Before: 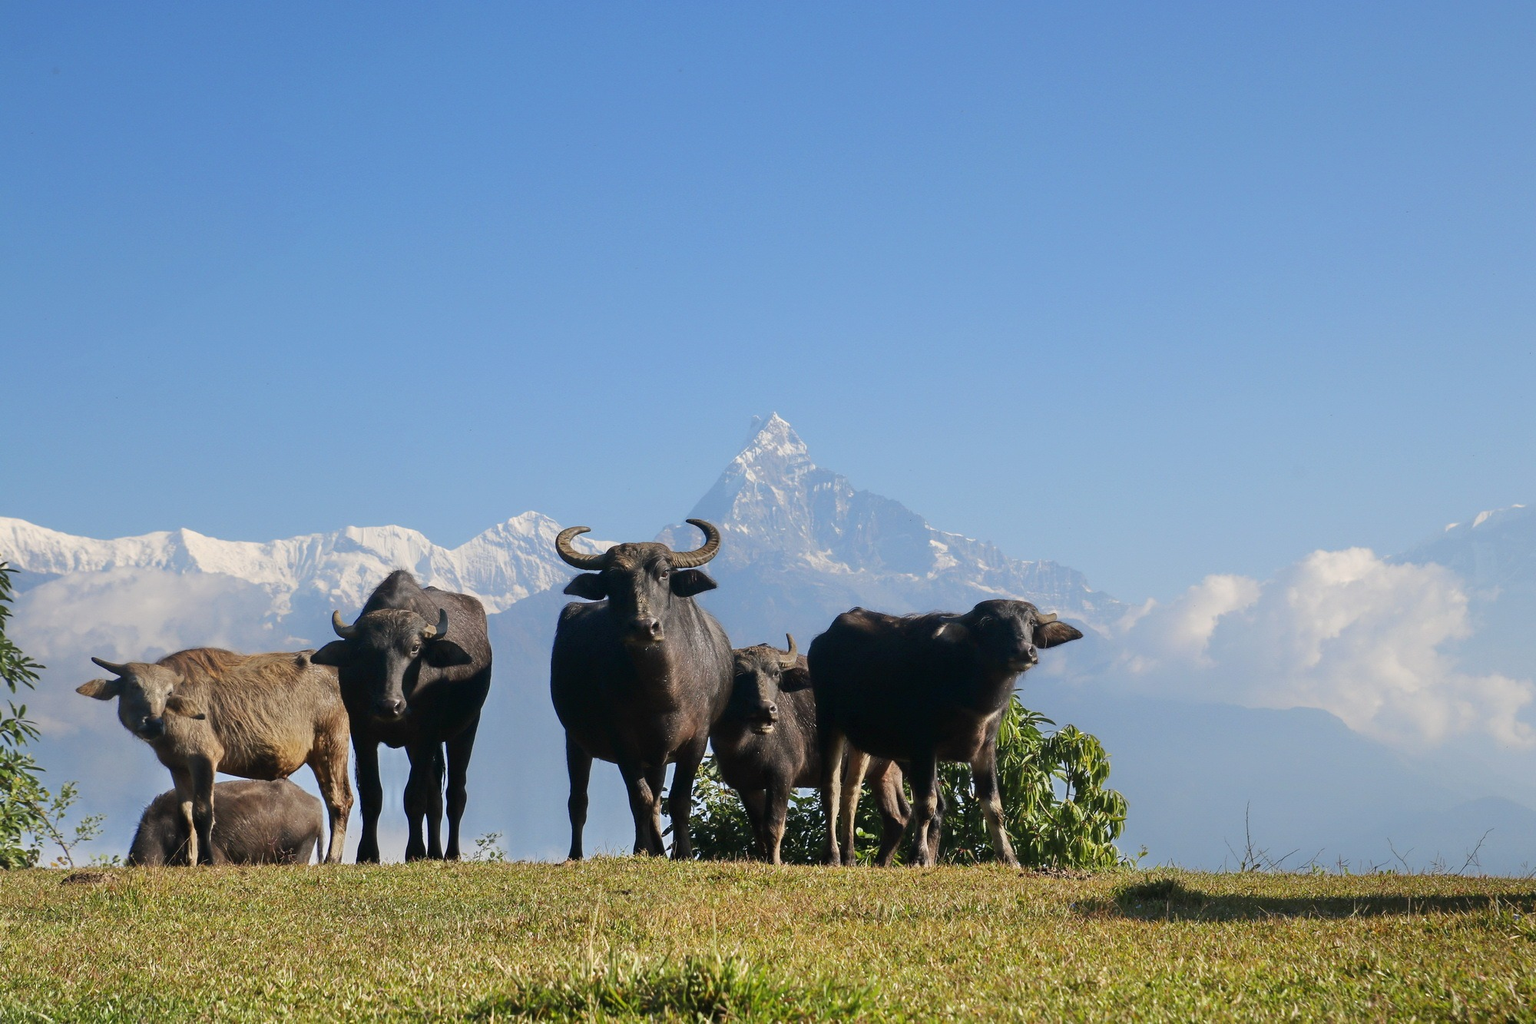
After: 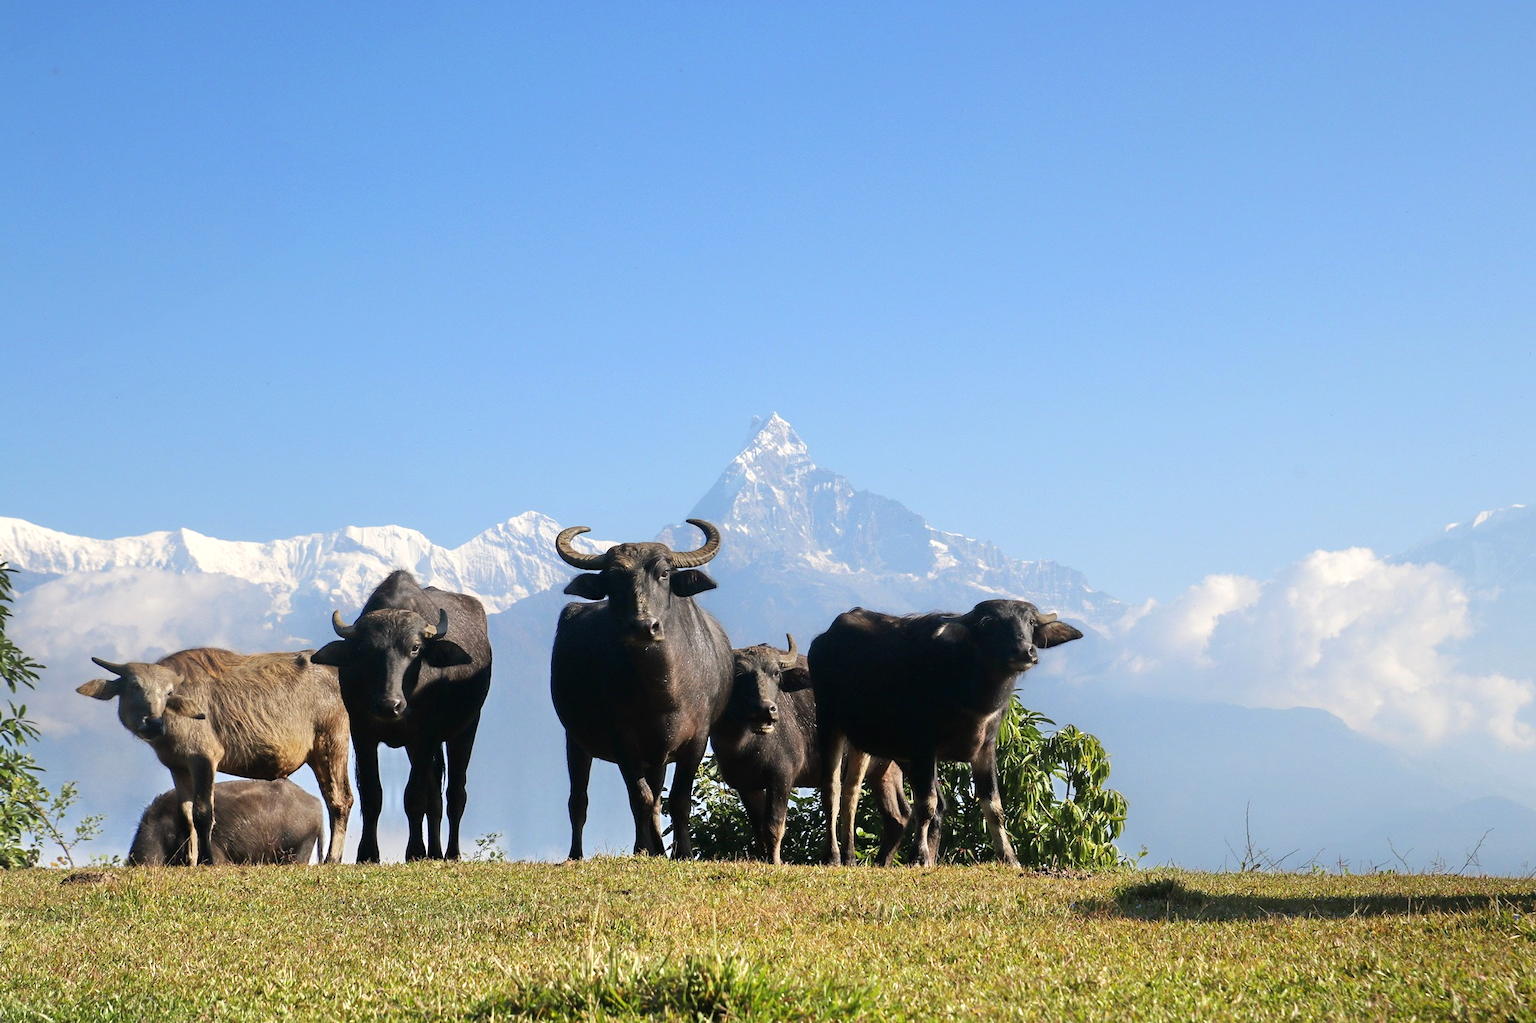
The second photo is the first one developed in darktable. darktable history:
tone equalizer: -8 EV -0.408 EV, -7 EV -0.381 EV, -6 EV -0.333 EV, -5 EV -0.254 EV, -3 EV 0.224 EV, -2 EV 0.328 EV, -1 EV 0.414 EV, +0 EV 0.44 EV
